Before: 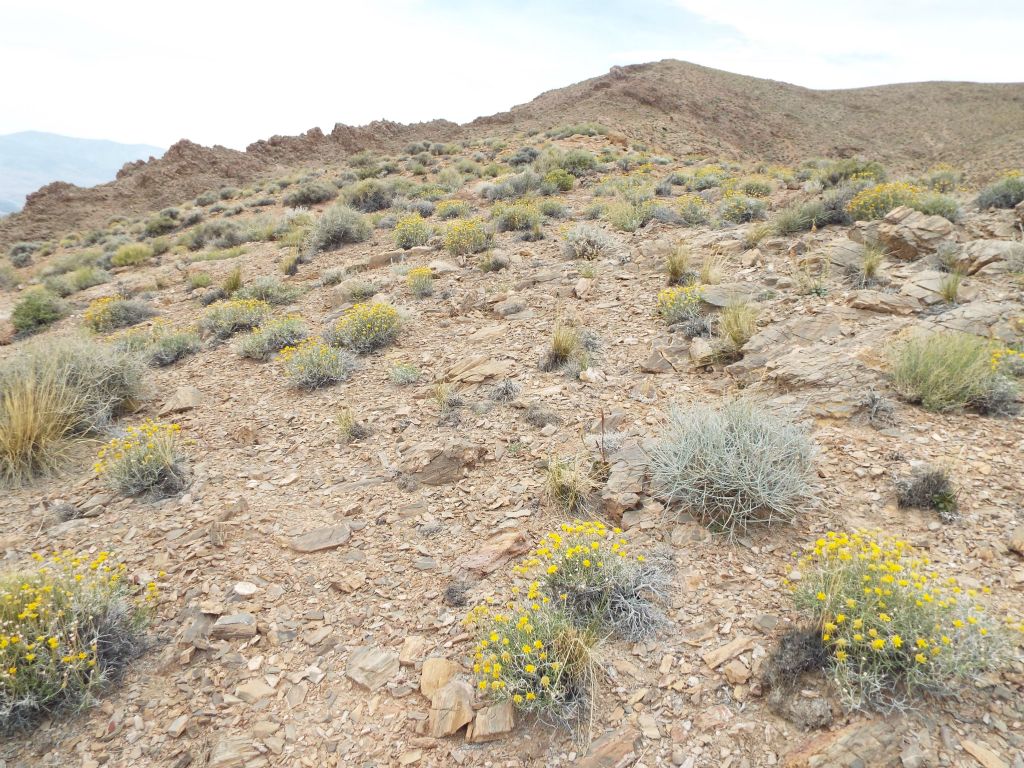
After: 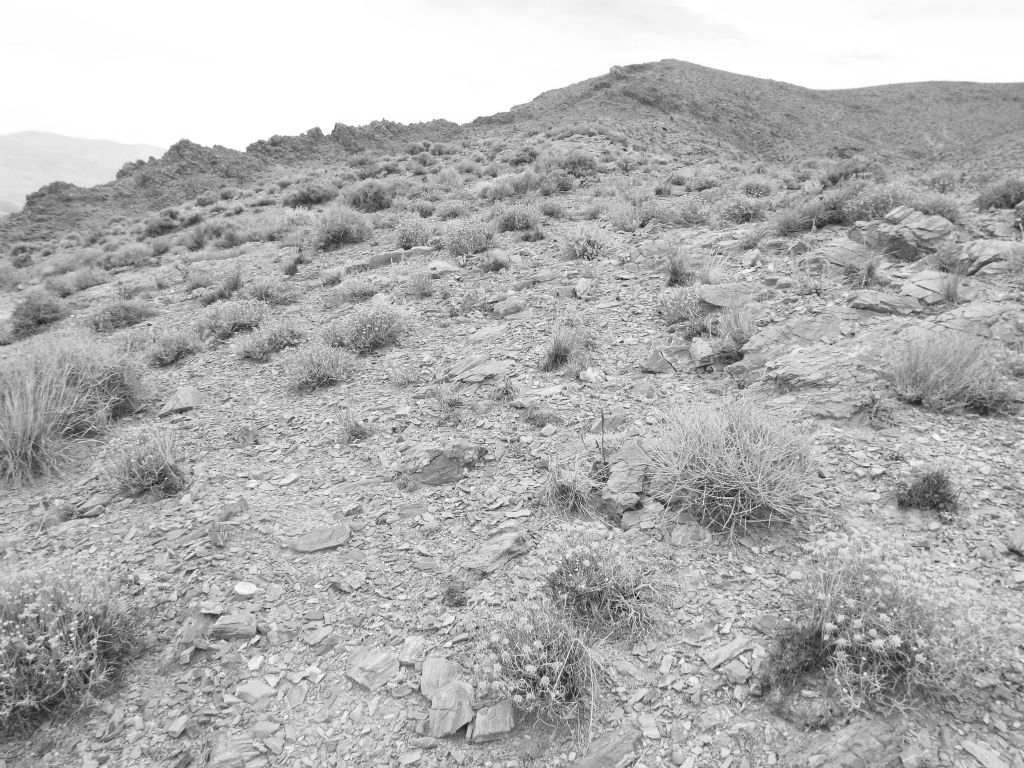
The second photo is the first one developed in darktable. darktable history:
monochrome: on, module defaults
color balance rgb: global vibrance -1%, saturation formula JzAzBz (2021)
